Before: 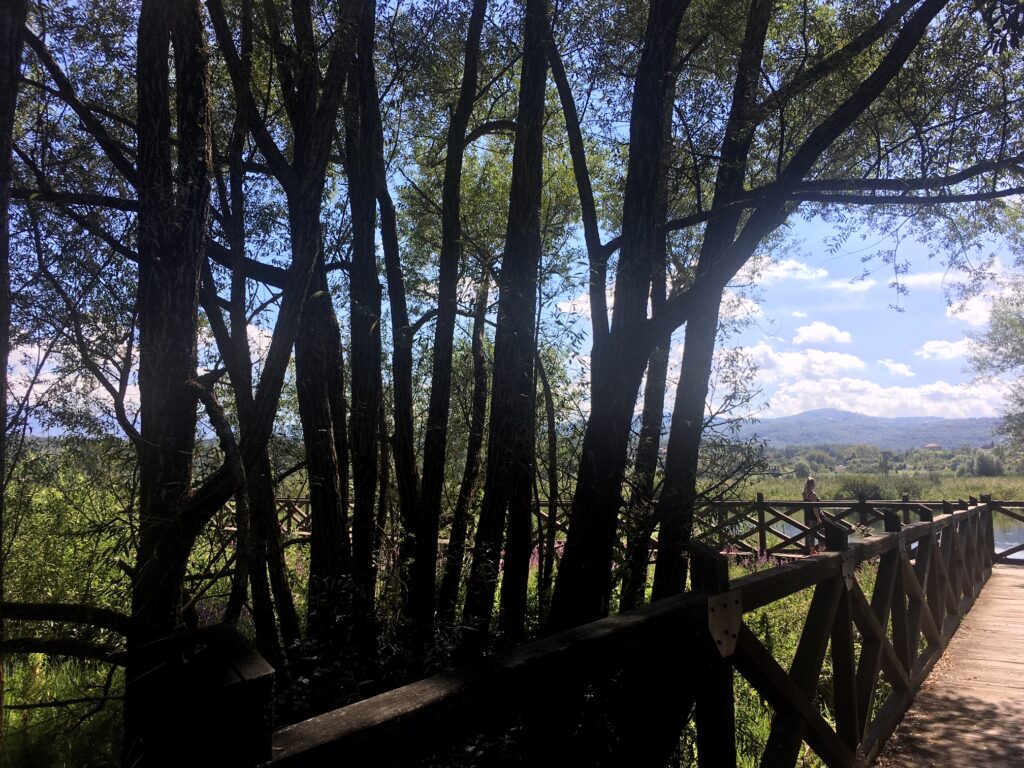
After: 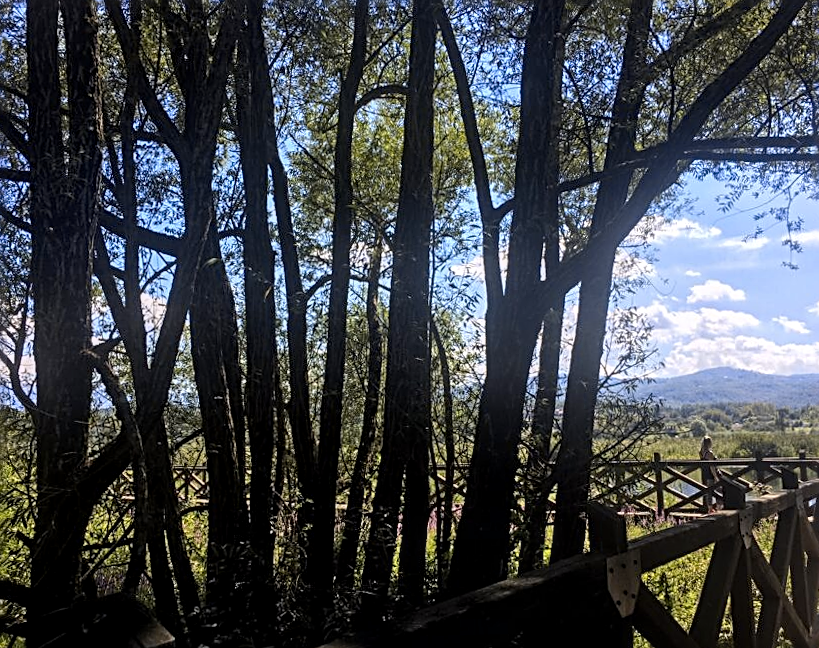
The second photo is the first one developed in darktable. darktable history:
color contrast: green-magenta contrast 0.85, blue-yellow contrast 1.25, unbound 0
rotate and perspective: rotation -1°, crop left 0.011, crop right 0.989, crop top 0.025, crop bottom 0.975
crop: left 9.929%, top 3.475%, right 9.188%, bottom 9.529%
local contrast: detail 130%
tone equalizer: on, module defaults
shadows and highlights: shadows 29.32, highlights -29.32, low approximation 0.01, soften with gaussian
sharpen: radius 2.531, amount 0.628
